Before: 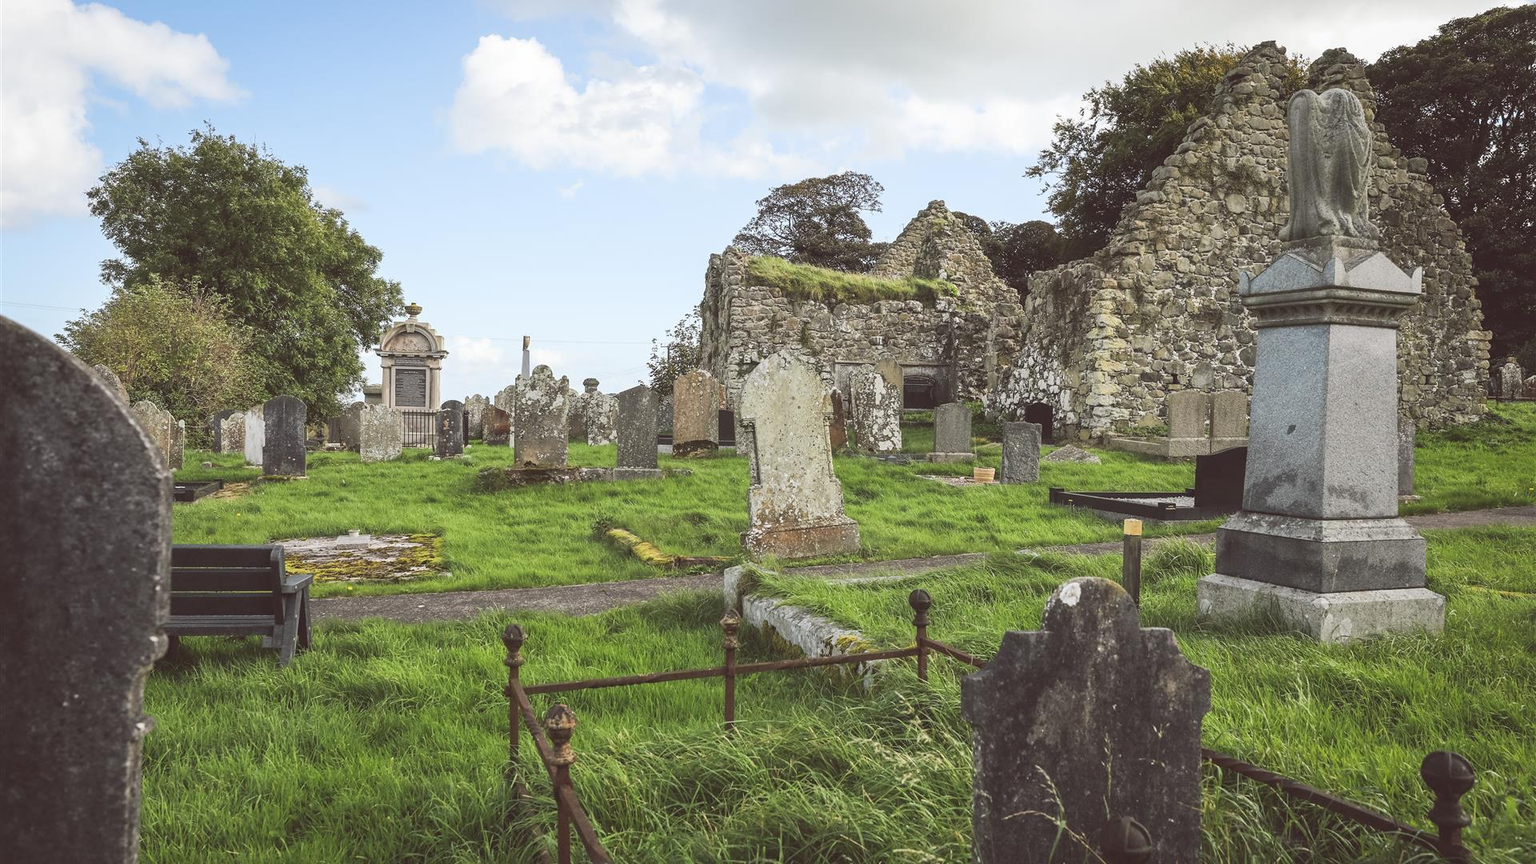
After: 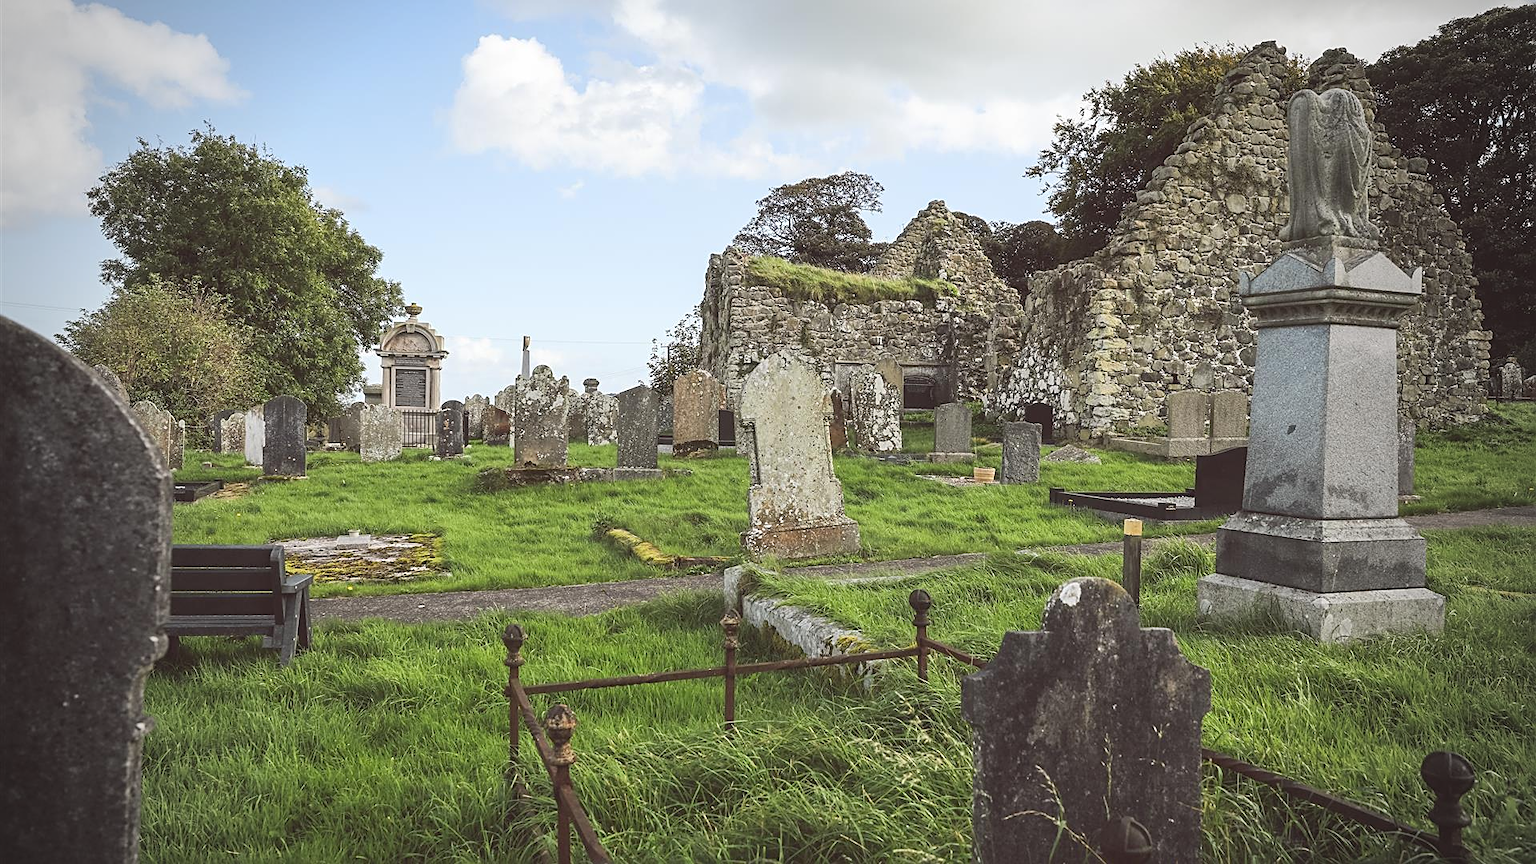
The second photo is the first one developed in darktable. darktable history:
sharpen: amount 0.495
vignetting: fall-off start 71.84%
